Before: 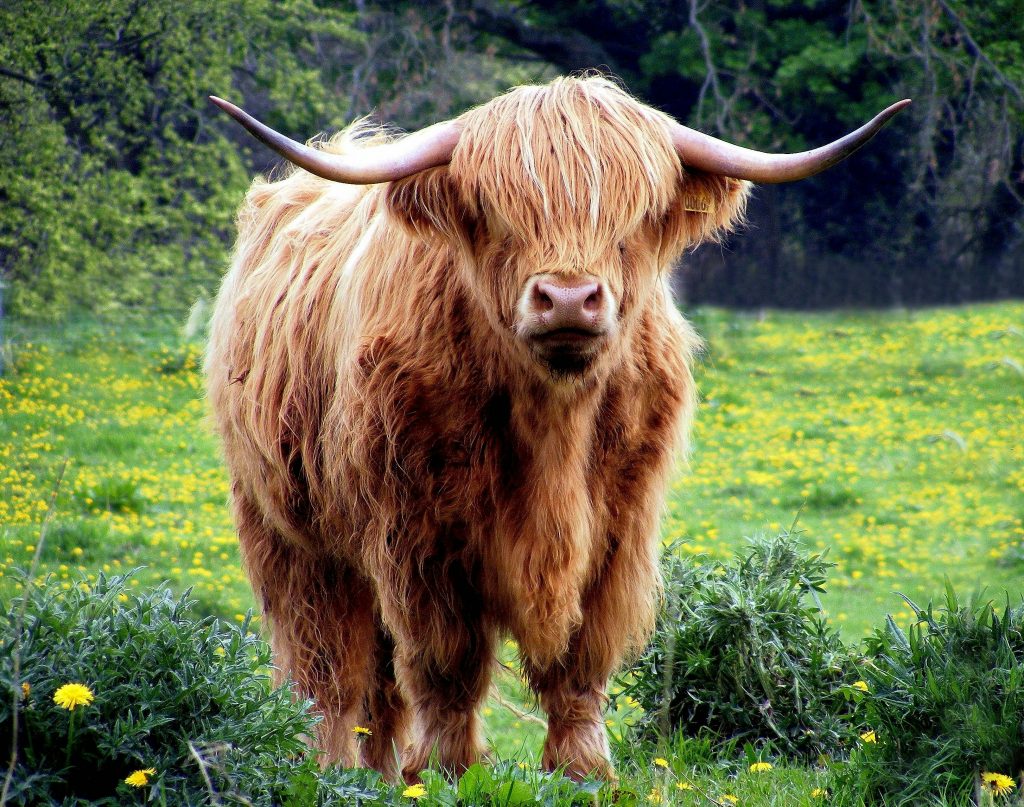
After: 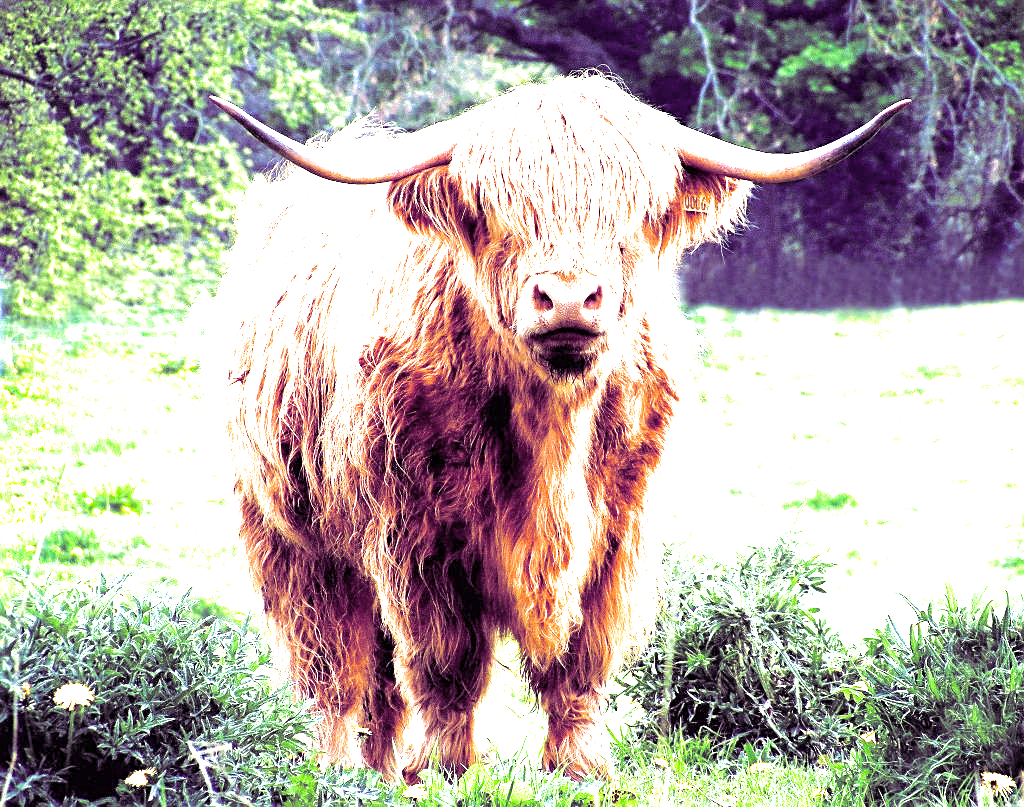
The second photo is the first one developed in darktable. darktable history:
sharpen: on, module defaults
color zones: curves: ch0 [(0, 0.5) (0.143, 0.5) (0.286, 0.5) (0.429, 0.5) (0.571, 0.5) (0.714, 0.476) (0.857, 0.5) (1, 0.5)]; ch2 [(0, 0.5) (0.143, 0.5) (0.286, 0.5) (0.429, 0.5) (0.571, 0.5) (0.714, 0.487) (0.857, 0.5) (1, 0.5)]
exposure: exposure 2.25 EV, compensate highlight preservation false
split-toning: shadows › hue 277.2°, shadows › saturation 0.74
